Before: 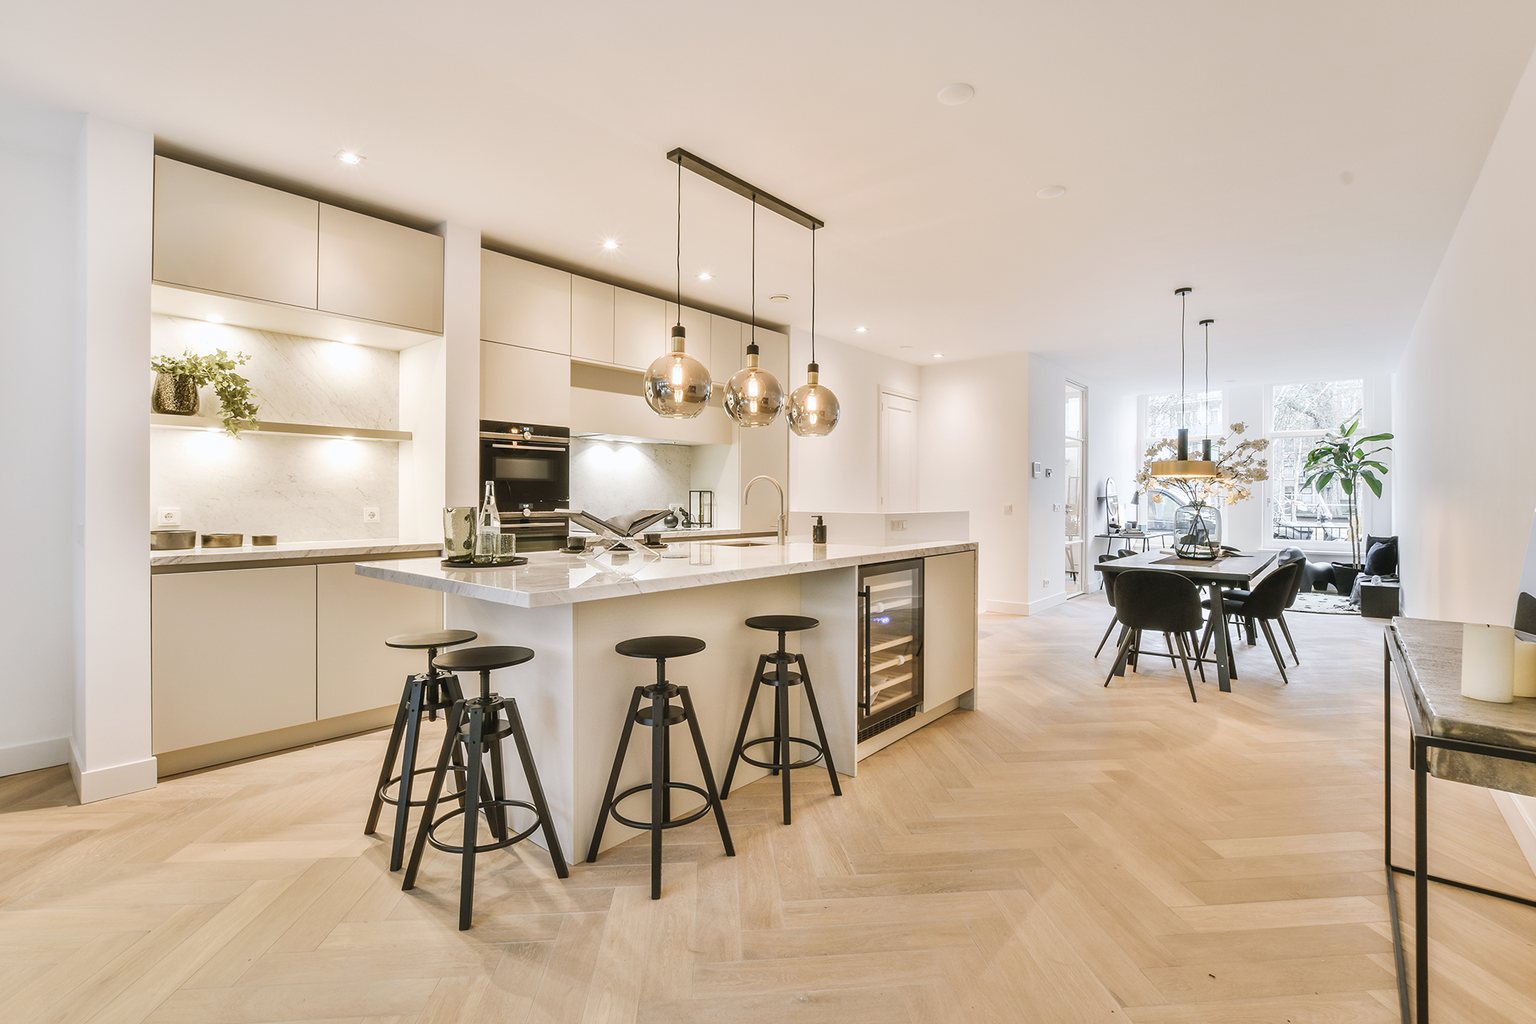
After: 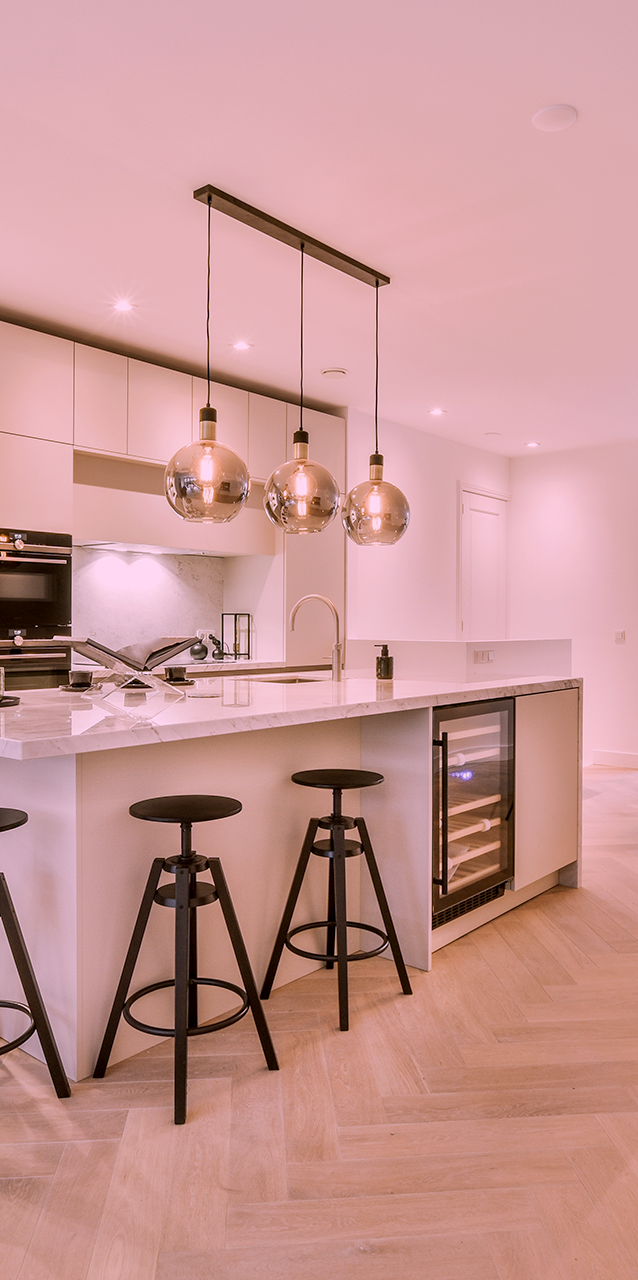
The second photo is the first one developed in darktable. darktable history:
exposure: black level correction 0.011, exposure -0.478 EV, compensate highlight preservation false
crop: left 33.36%, right 33.36%
white balance: red 1.188, blue 1.11
